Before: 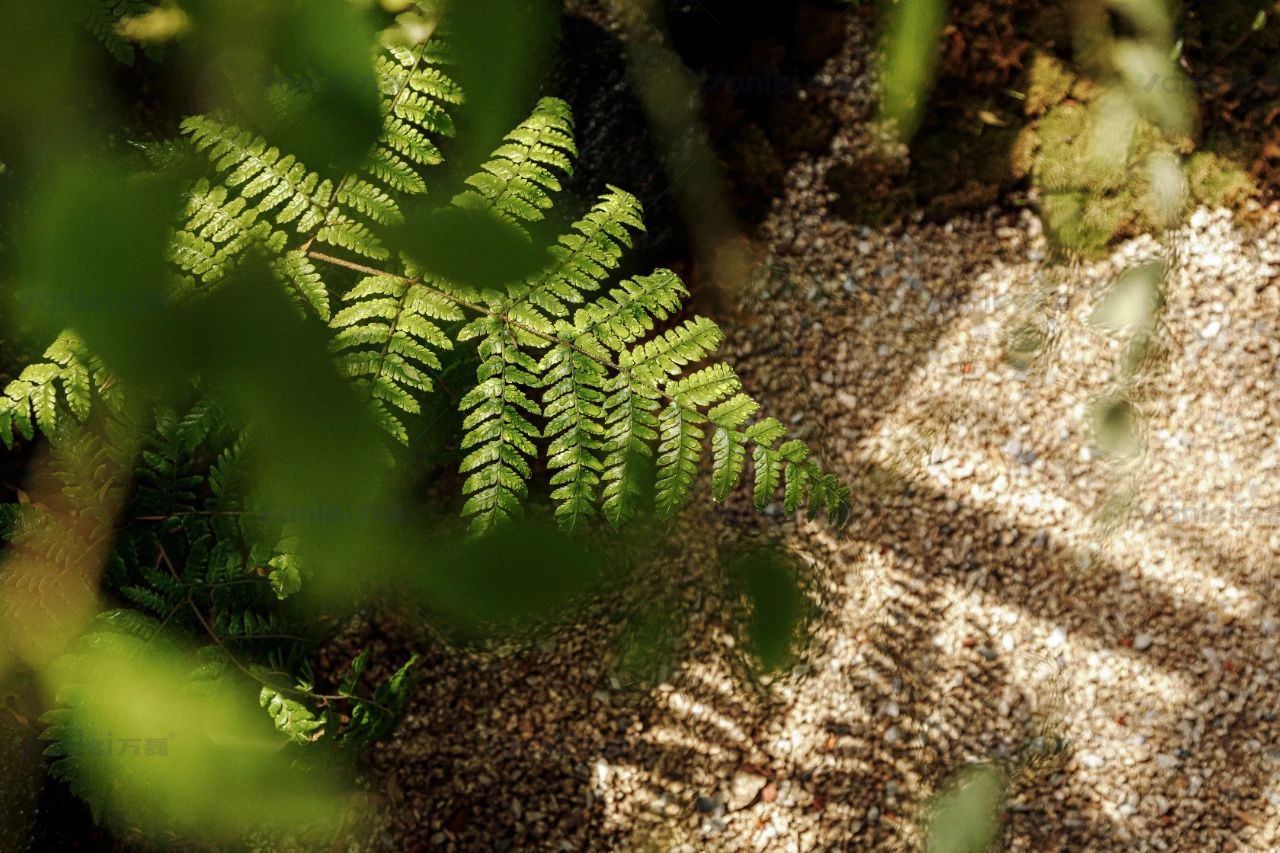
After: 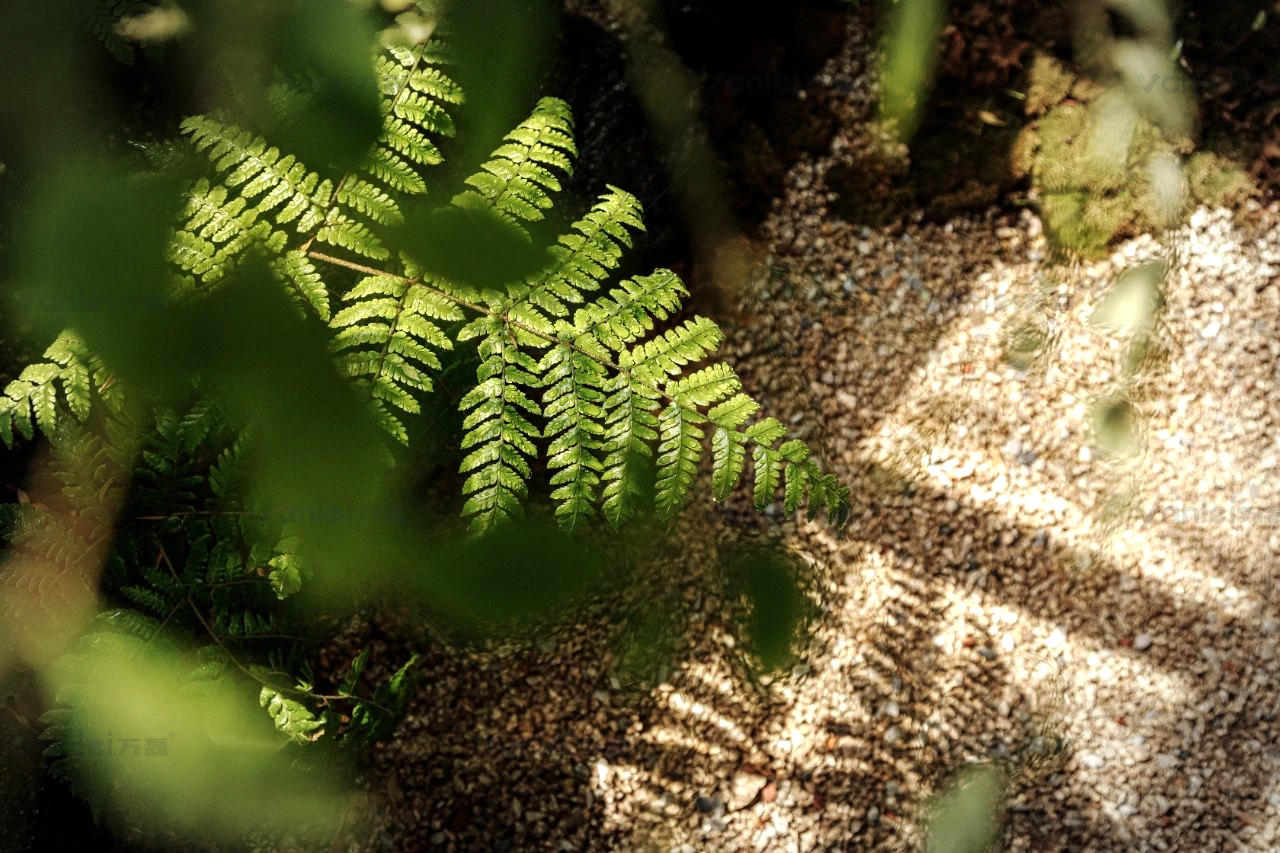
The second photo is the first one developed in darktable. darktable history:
tone equalizer: -8 EV -0.415 EV, -7 EV -0.398 EV, -6 EV -0.331 EV, -5 EV -0.223 EV, -3 EV 0.223 EV, -2 EV 0.351 EV, -1 EV 0.397 EV, +0 EV 0.407 EV, mask exposure compensation -0.5 EV
vignetting: brightness -0.41, saturation -0.308, automatic ratio true
